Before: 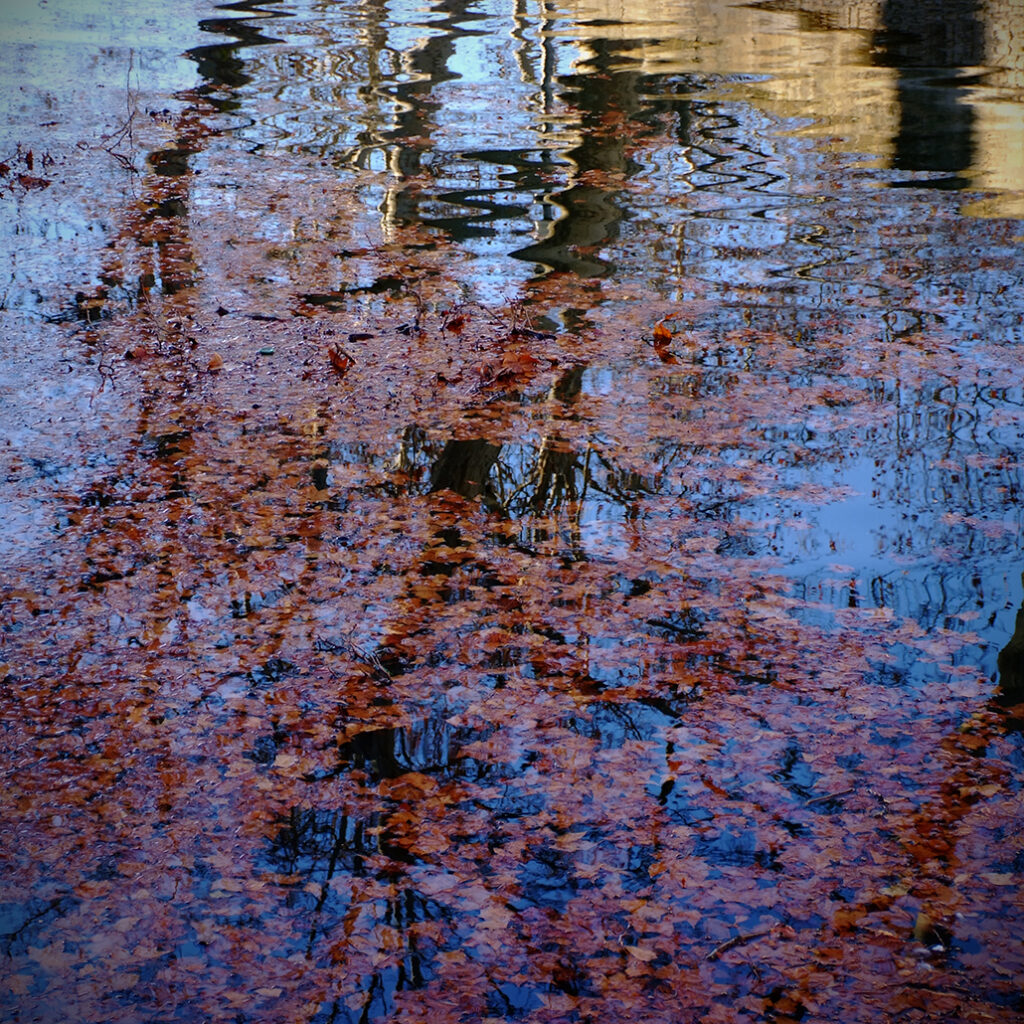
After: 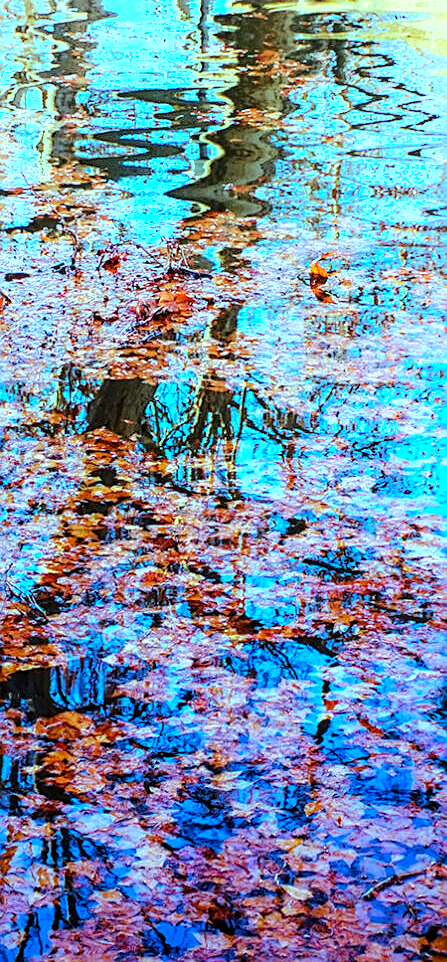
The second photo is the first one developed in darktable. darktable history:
color balance rgb: highlights gain › luminance -33.287%, highlights gain › chroma 5.621%, highlights gain › hue 219.85°, perceptual saturation grading › global saturation 25.353%, global vibrance 10.75%
sharpen: on, module defaults
crop: left 33.626%, top 6.011%, right 22.706%
tone equalizer: -8 EV -0.402 EV, -7 EV -0.398 EV, -6 EV -0.295 EV, -5 EV -0.222 EV, -3 EV 0.204 EV, -2 EV 0.332 EV, -1 EV 0.381 EV, +0 EV 0.439 EV, edges refinement/feathering 500, mask exposure compensation -1.57 EV, preserve details no
local contrast: on, module defaults
shadows and highlights: highlights 72.37, soften with gaussian
exposure: black level correction 0, exposure 1.739 EV, compensate highlight preservation false
